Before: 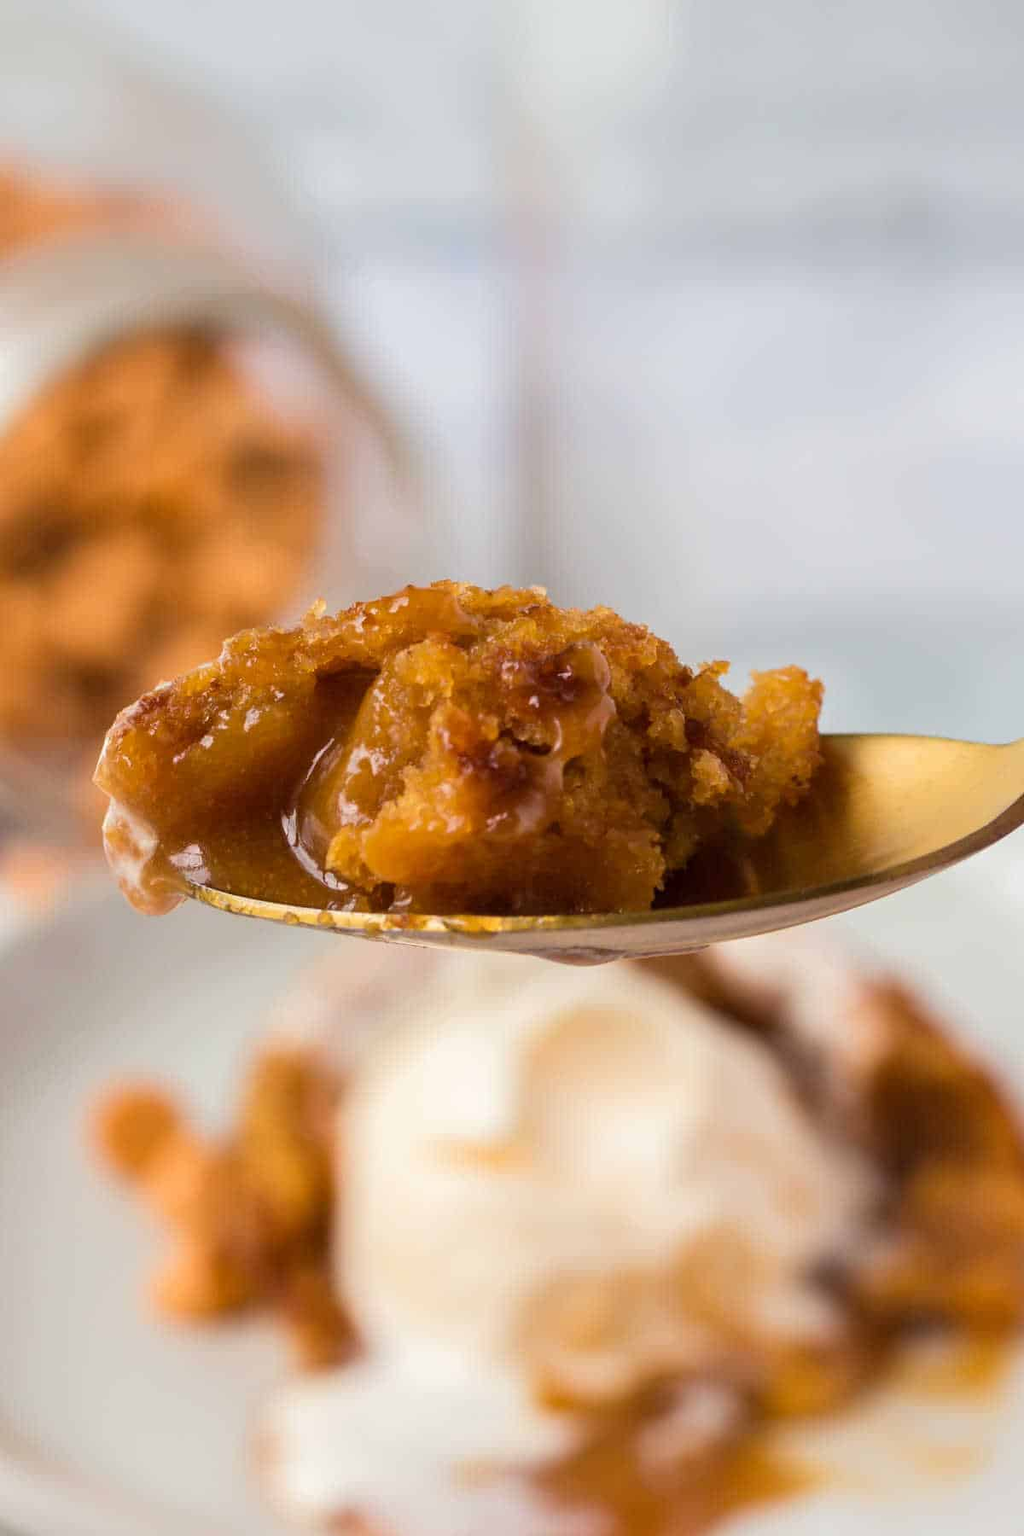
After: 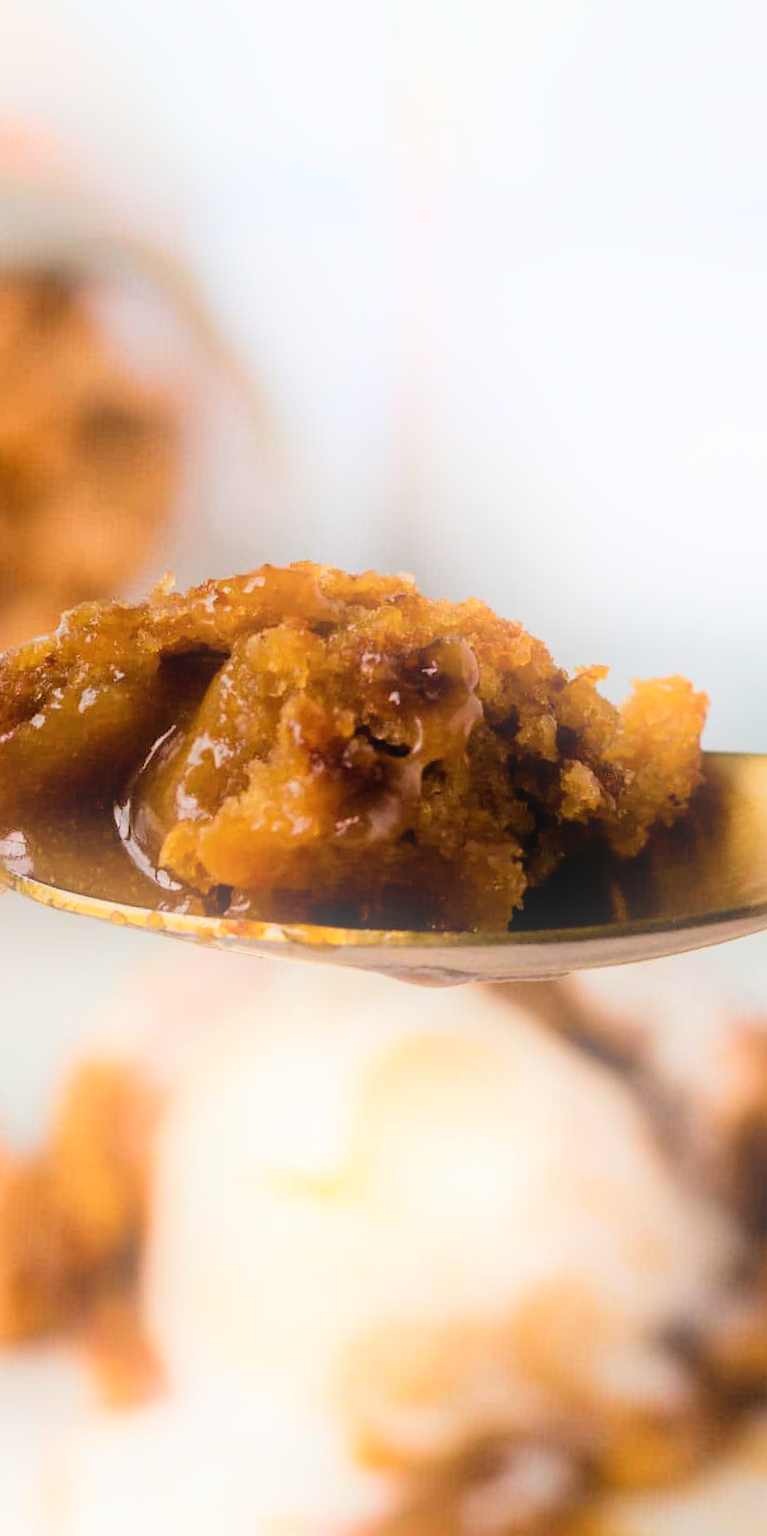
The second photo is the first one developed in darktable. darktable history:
crop and rotate: angle -3.27°, left 14.277%, top 0.028%, right 10.766%, bottom 0.028%
filmic rgb: black relative exposure -5 EV, white relative exposure 3.5 EV, hardness 3.19, contrast 1.2, highlights saturation mix -50%
bloom: threshold 82.5%, strength 16.25%
